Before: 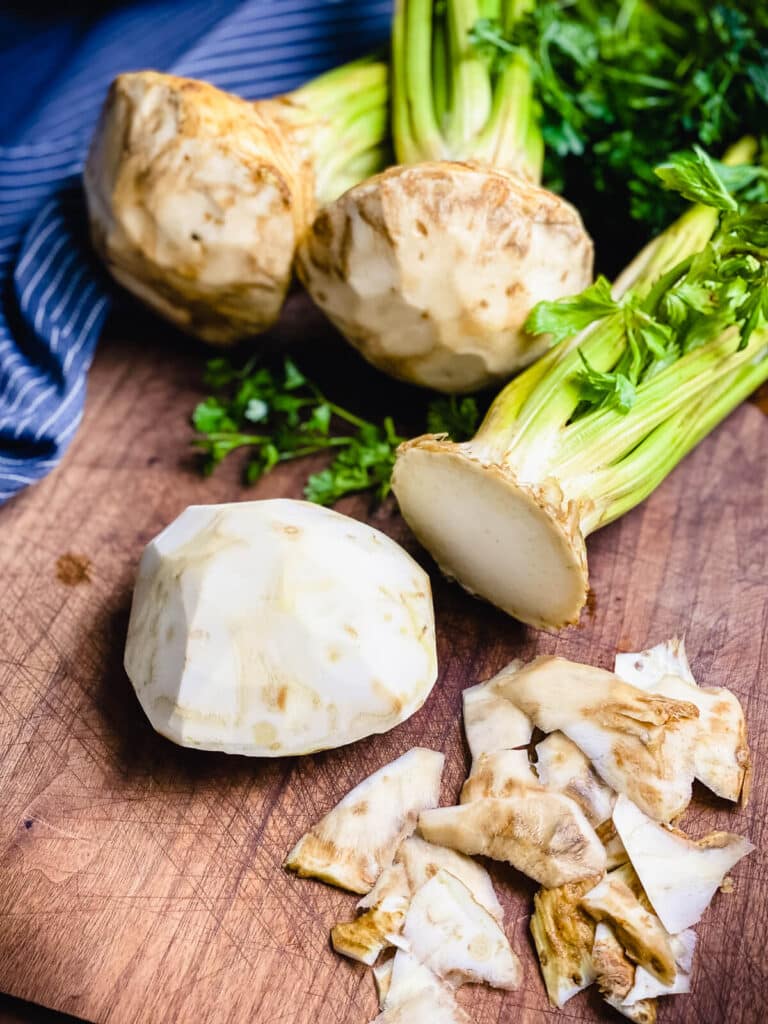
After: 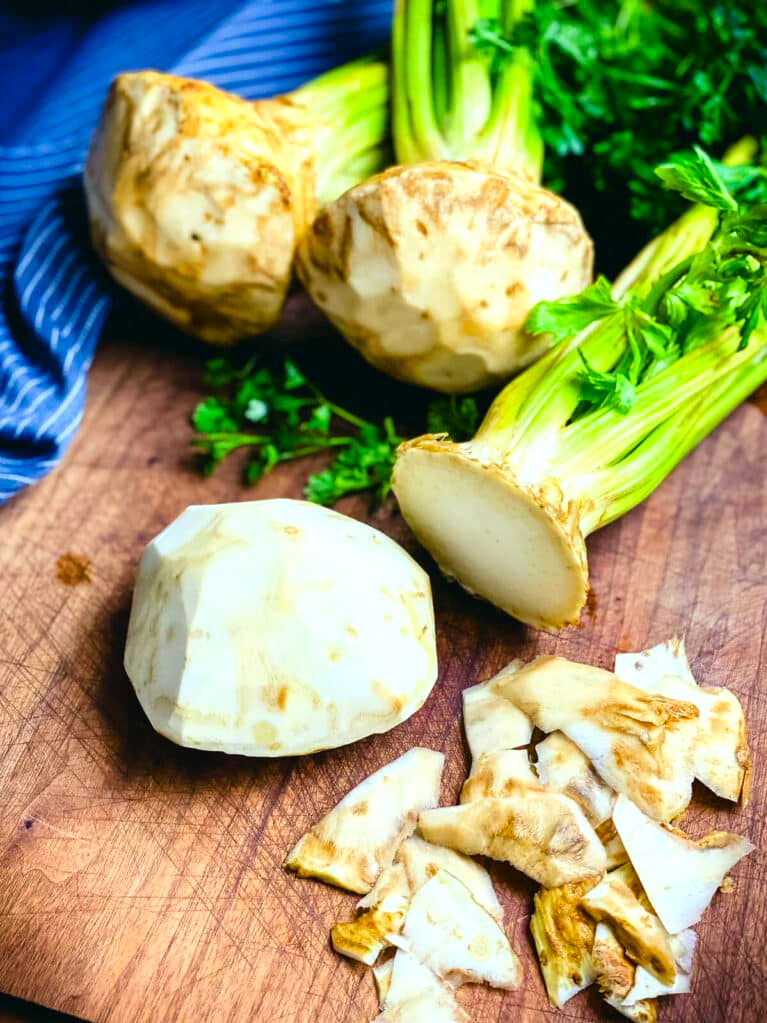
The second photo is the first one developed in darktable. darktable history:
color correction: highlights a* -7.46, highlights b* 0.97, shadows a* -3, saturation 1.42
exposure: exposure 0.296 EV, compensate exposure bias true, compensate highlight preservation false
crop: left 0.05%
